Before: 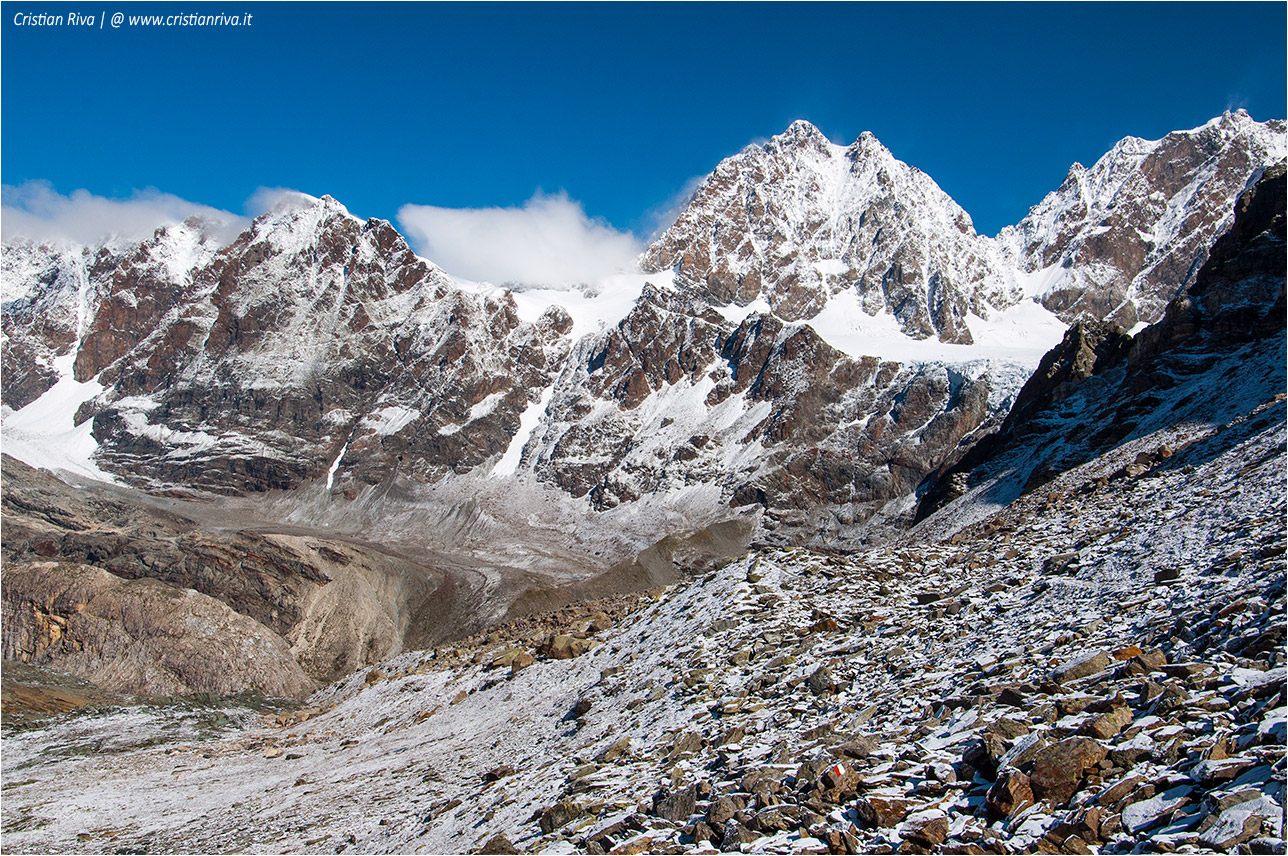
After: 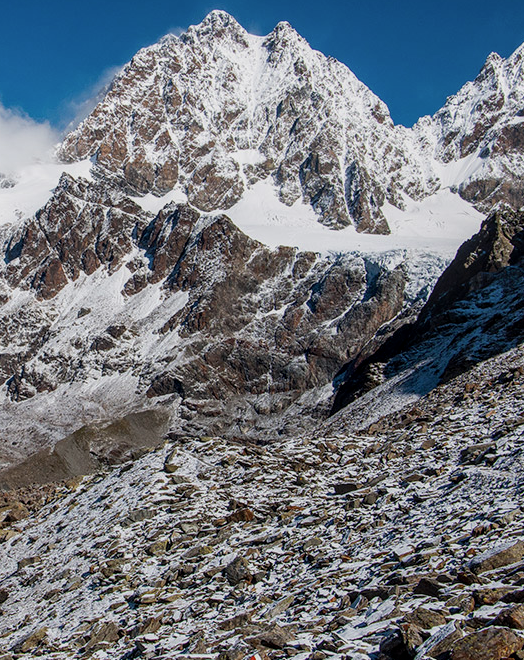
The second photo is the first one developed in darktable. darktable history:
crop: left 45.305%, top 12.886%, right 13.964%, bottom 9.997%
exposure: exposure -0.402 EV, compensate highlight preservation false
local contrast: on, module defaults
contrast brightness saturation: contrast 0.009, saturation -0.063
